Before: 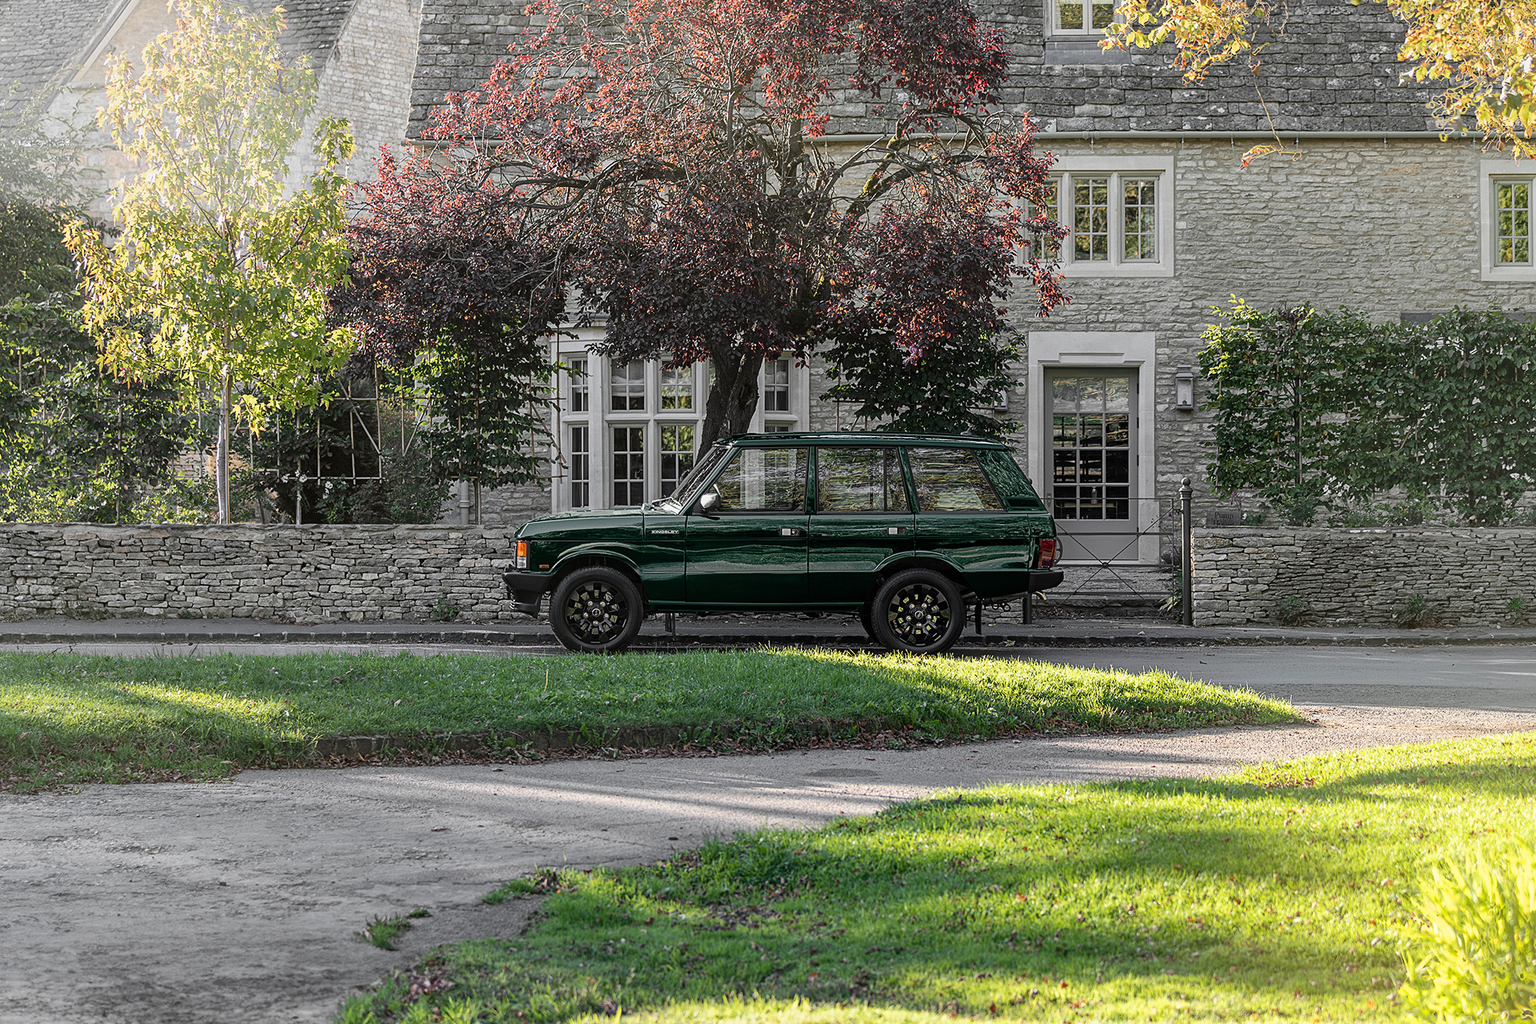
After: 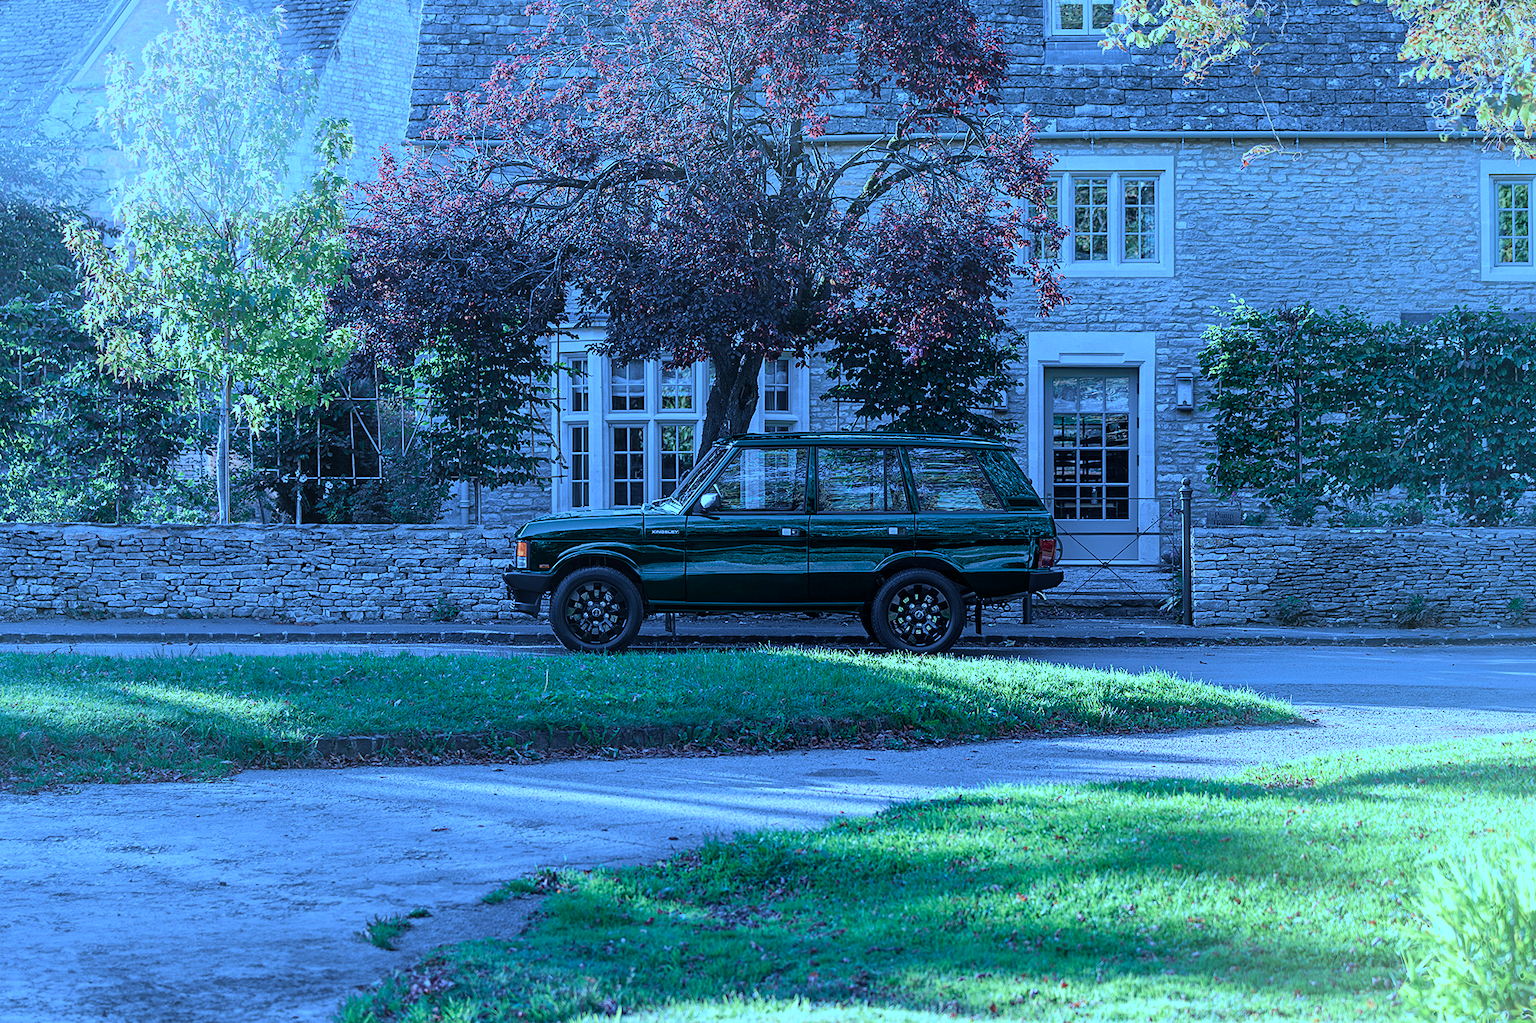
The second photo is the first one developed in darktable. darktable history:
color calibration: gray › normalize channels true, illuminant as shot in camera, x 0.462, y 0.42, temperature 2690.13 K, gamut compression 0.012
